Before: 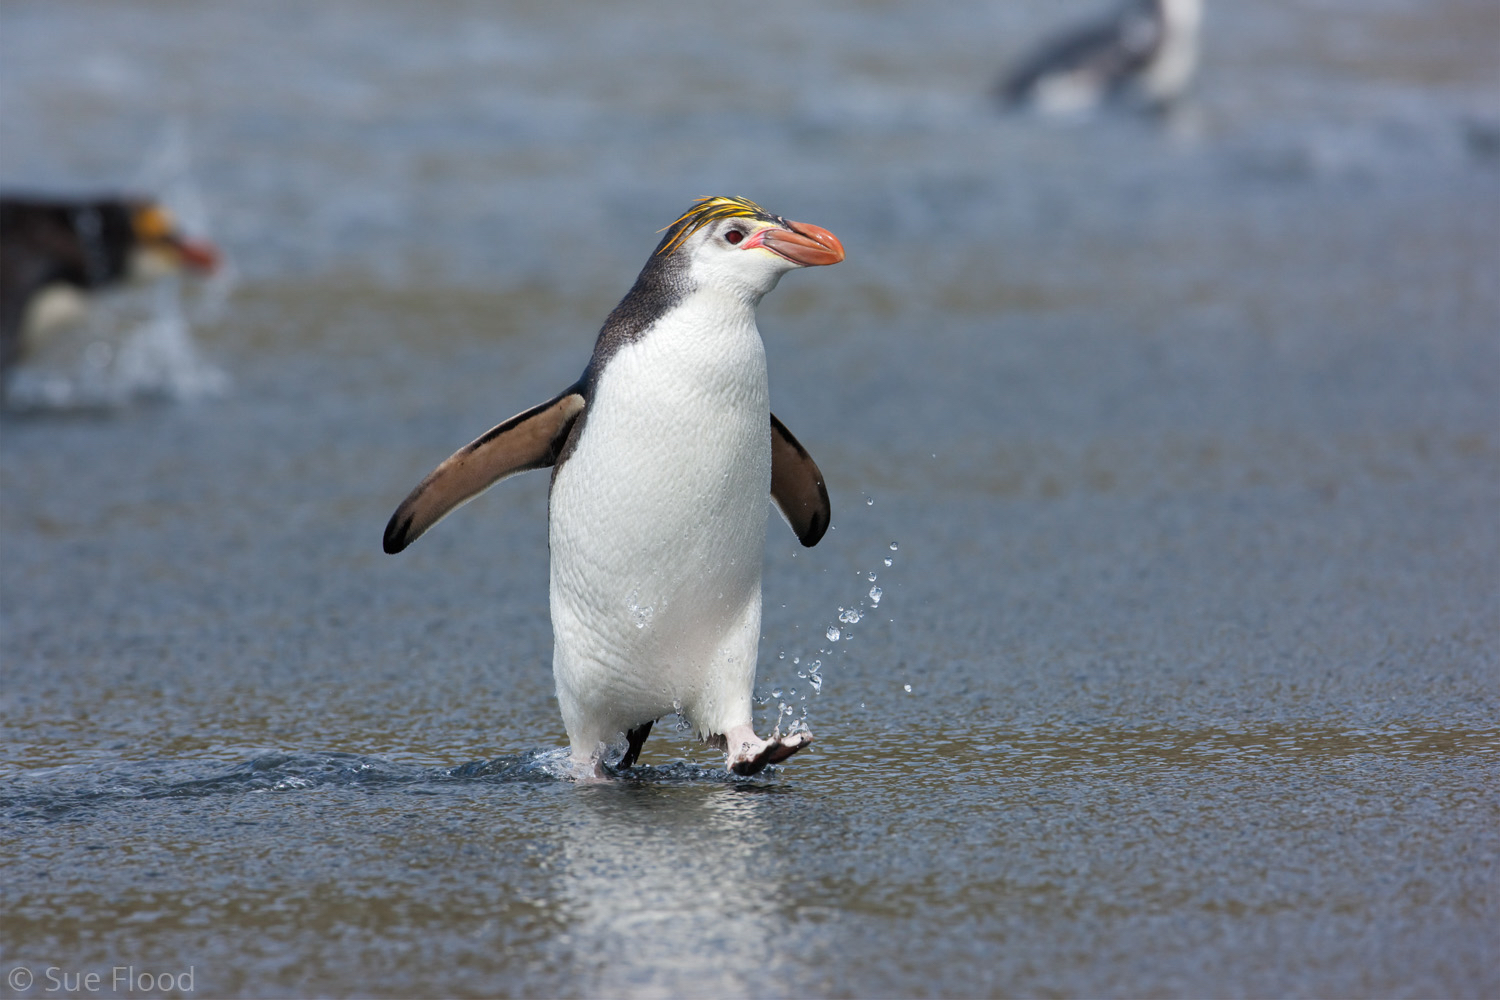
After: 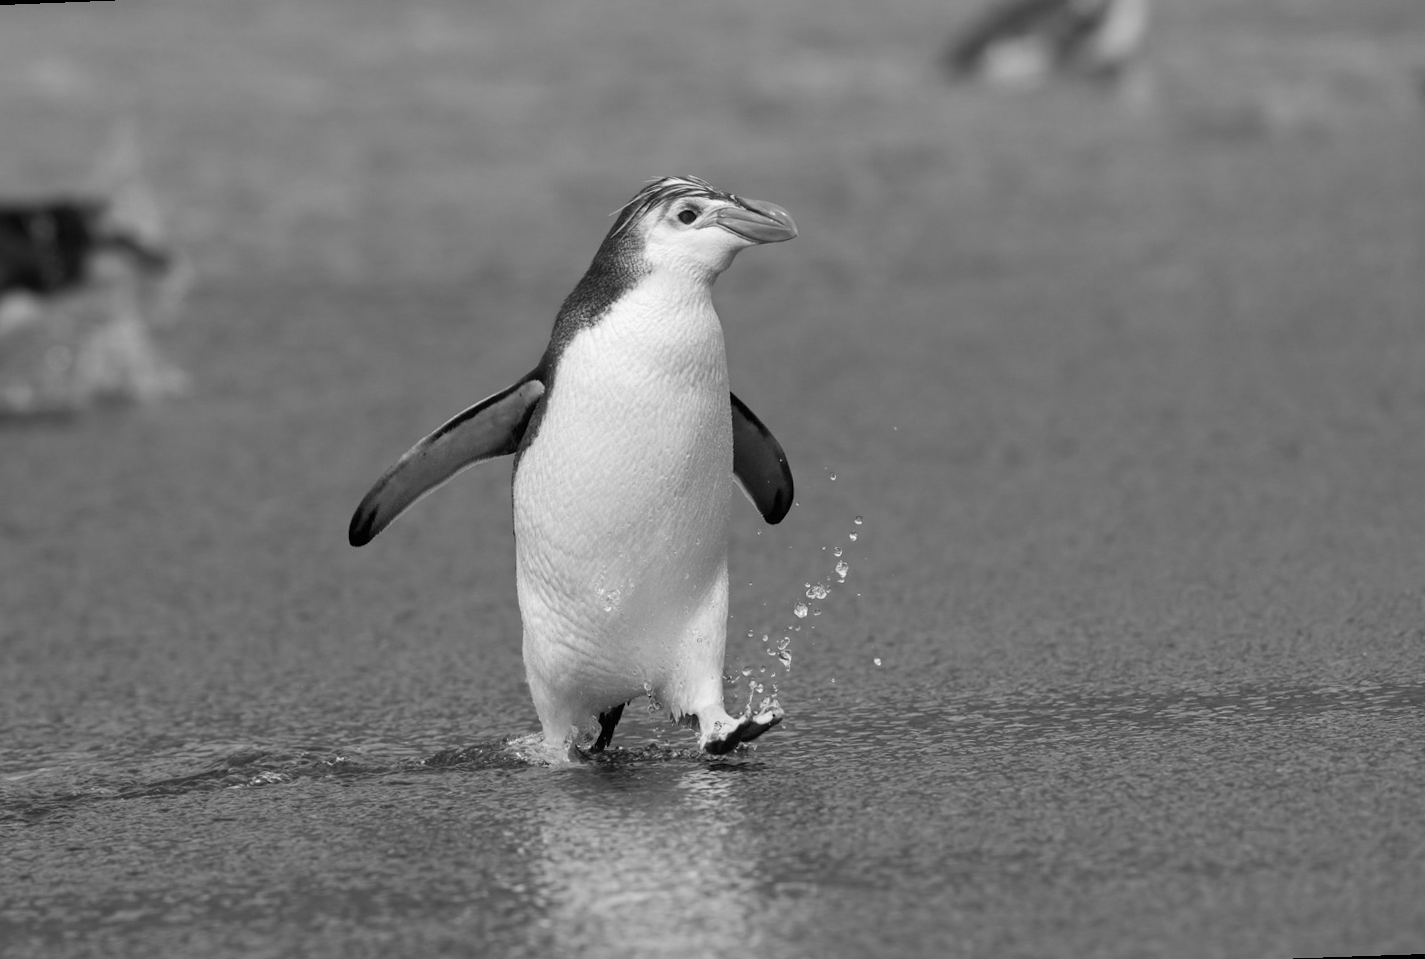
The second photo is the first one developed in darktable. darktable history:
rotate and perspective: rotation -2.12°, lens shift (vertical) 0.009, lens shift (horizontal) -0.008, automatic cropping original format, crop left 0.036, crop right 0.964, crop top 0.05, crop bottom 0.959
monochrome: a 32, b 64, size 2.3
